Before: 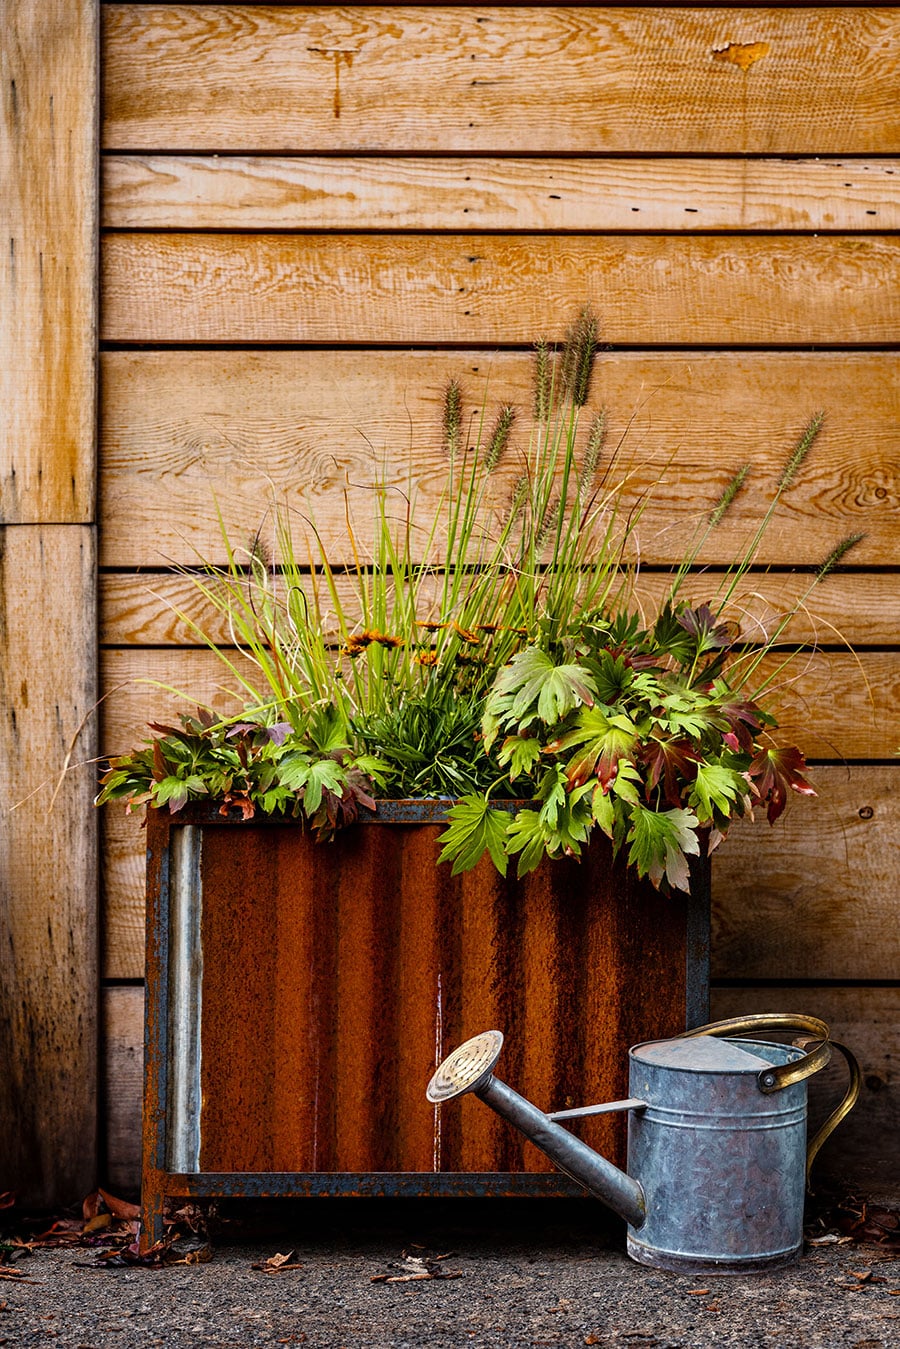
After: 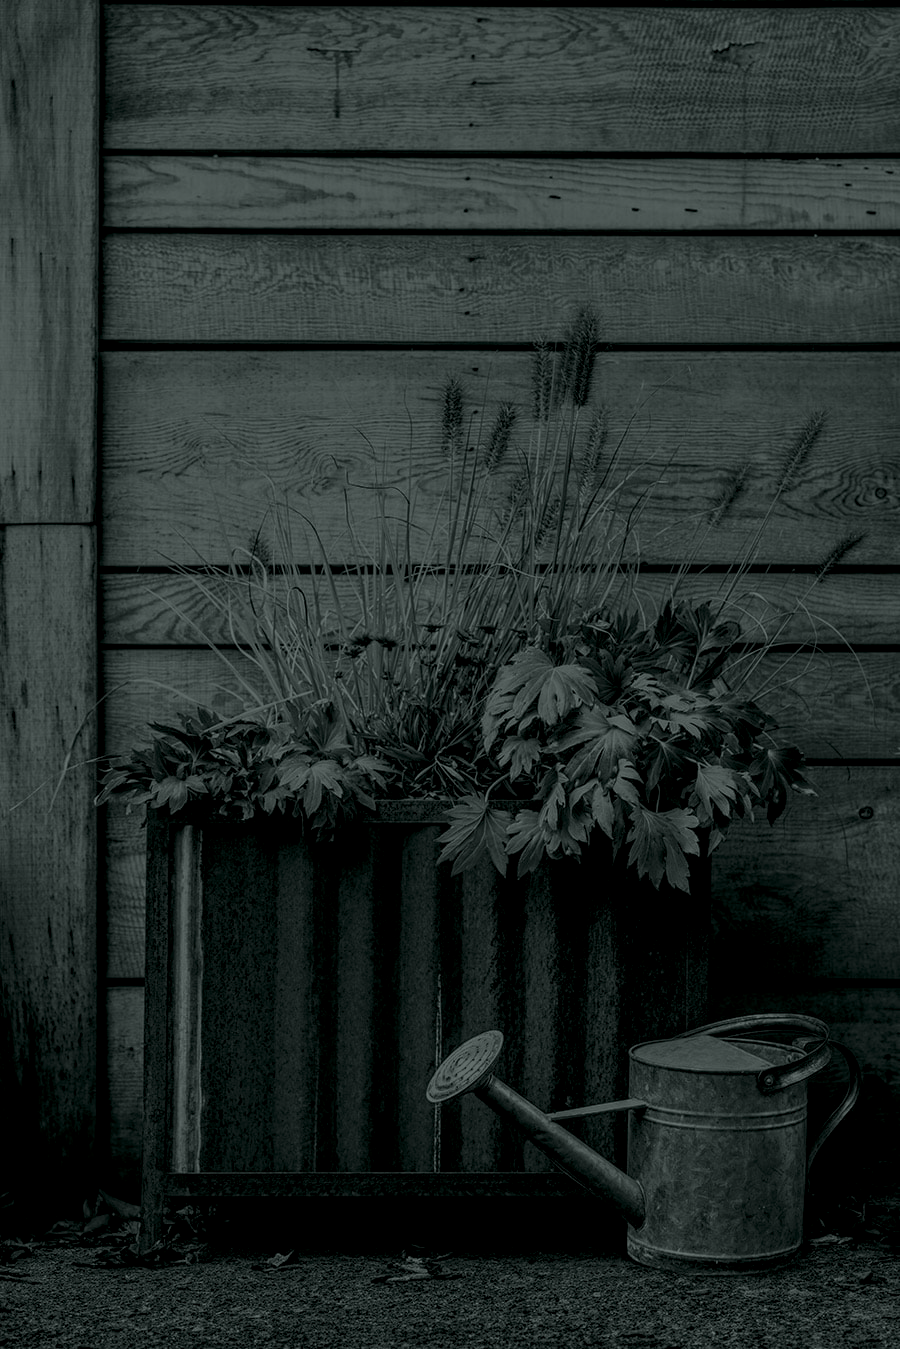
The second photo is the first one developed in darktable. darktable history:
local contrast: detail 130%
colorize: hue 90°, saturation 19%, lightness 1.59%, version 1
color balance: input saturation 134.34%, contrast -10.04%, contrast fulcrum 19.67%, output saturation 133.51%
exposure: exposure 0.74 EV, compensate highlight preservation false
